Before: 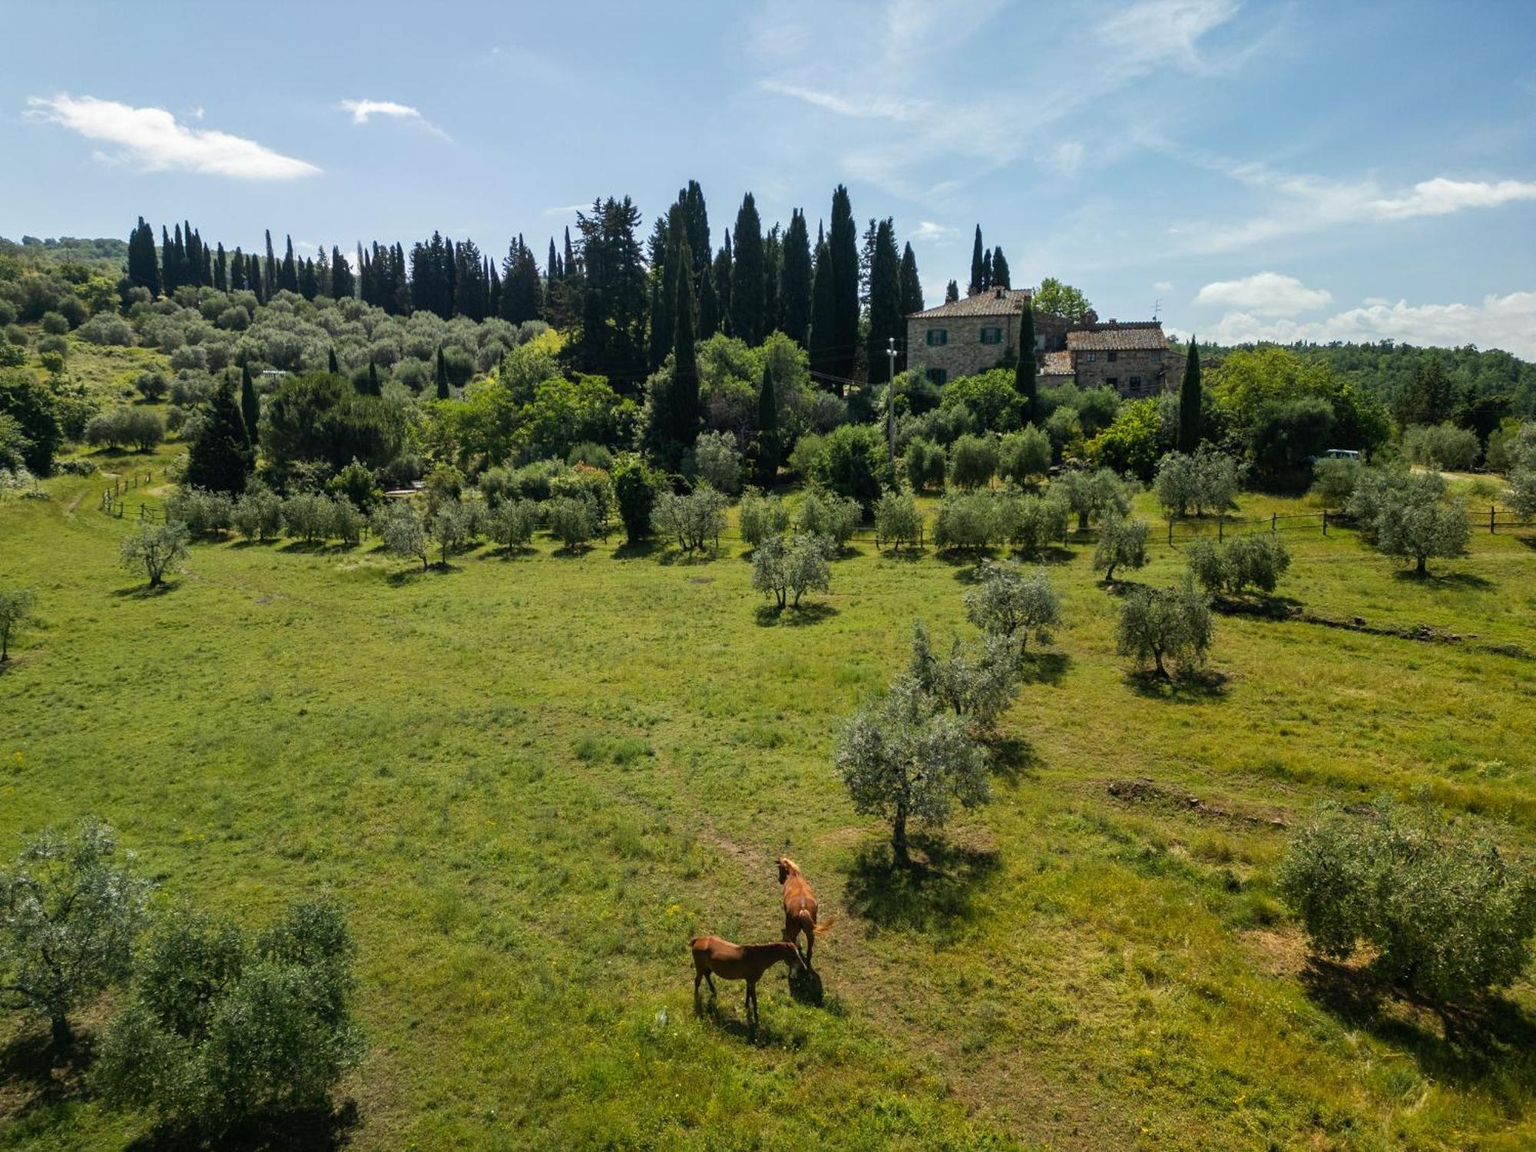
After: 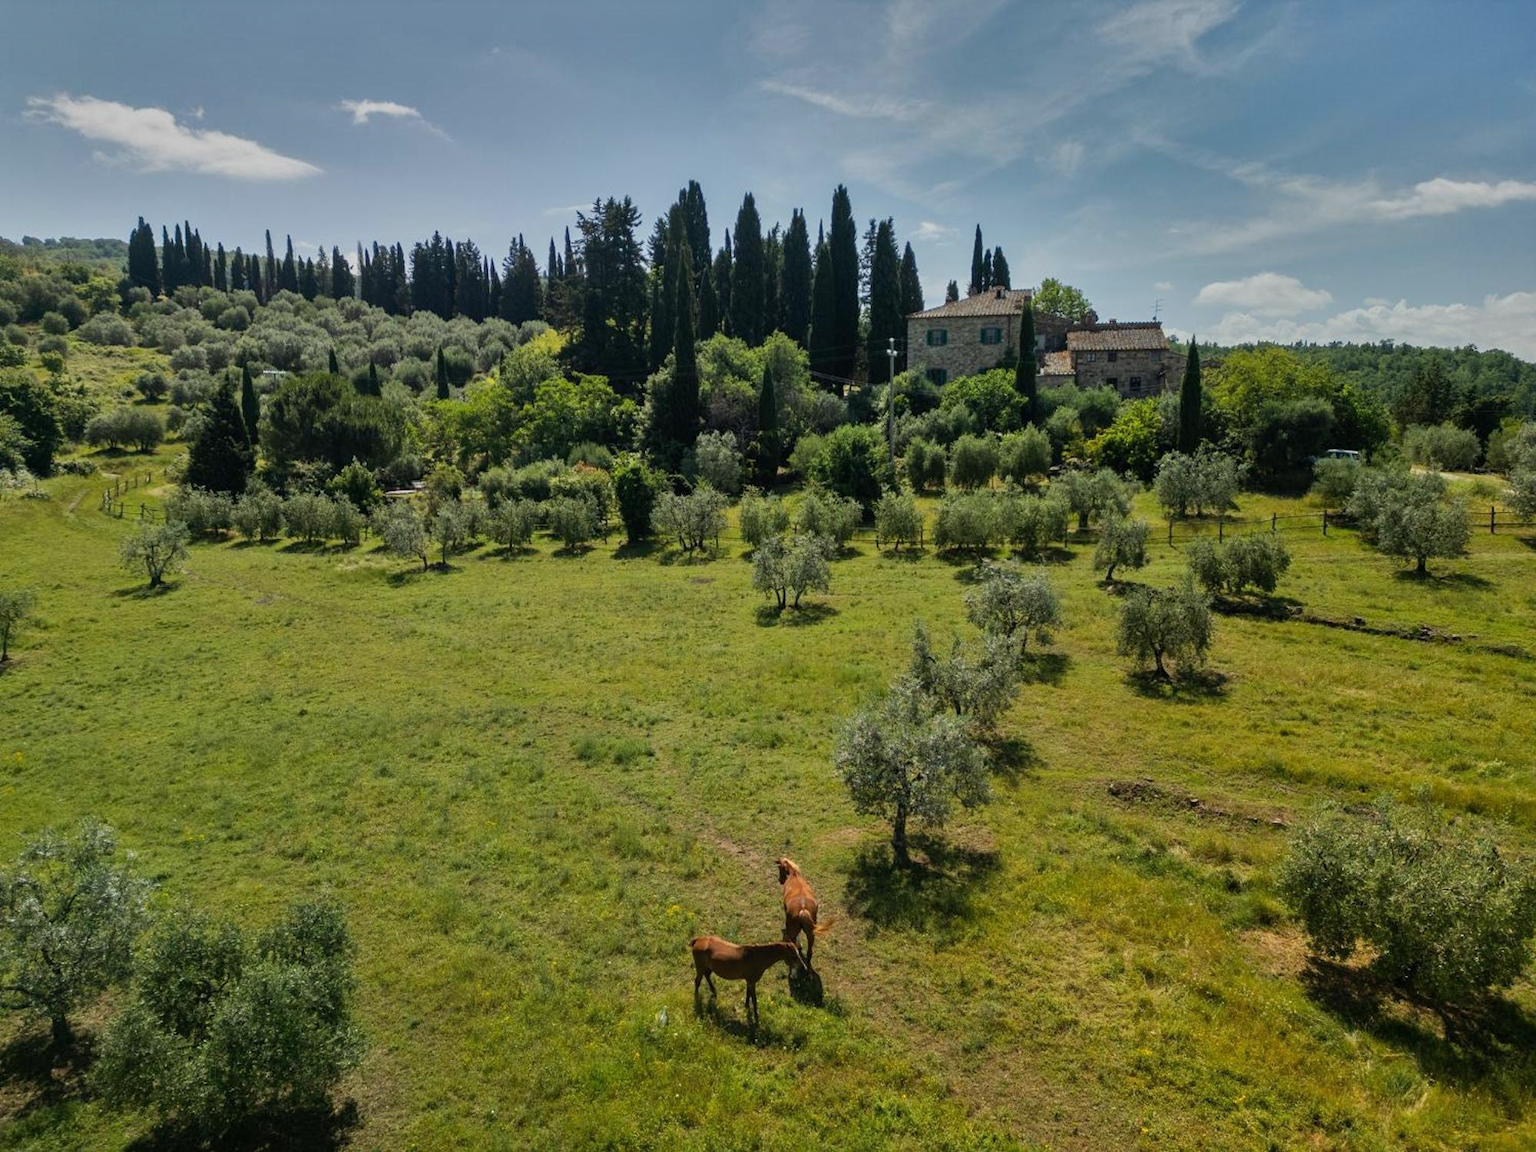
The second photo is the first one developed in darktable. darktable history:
tone equalizer: -8 EV -0.001 EV, -7 EV 0.005 EV, -6 EV -0.022 EV, -5 EV 0.017 EV, -4 EV -0.022 EV, -3 EV 0.026 EV, -2 EV -0.062 EV, -1 EV -0.298 EV, +0 EV -0.553 EV
shadows and highlights: shadows 20.74, highlights -81.97, soften with gaussian
